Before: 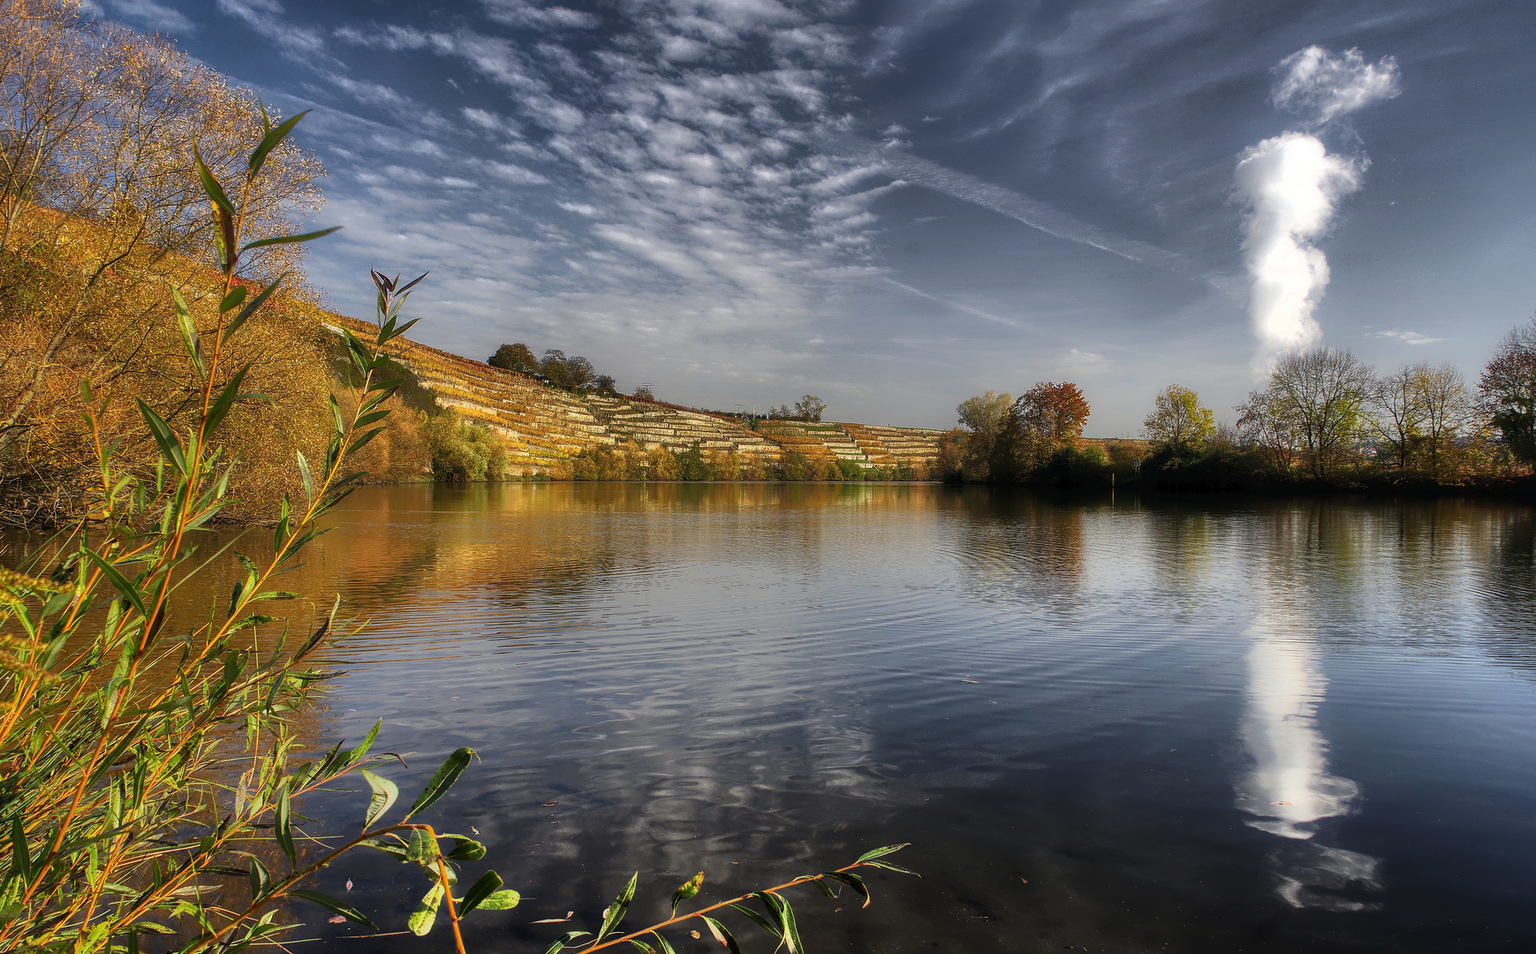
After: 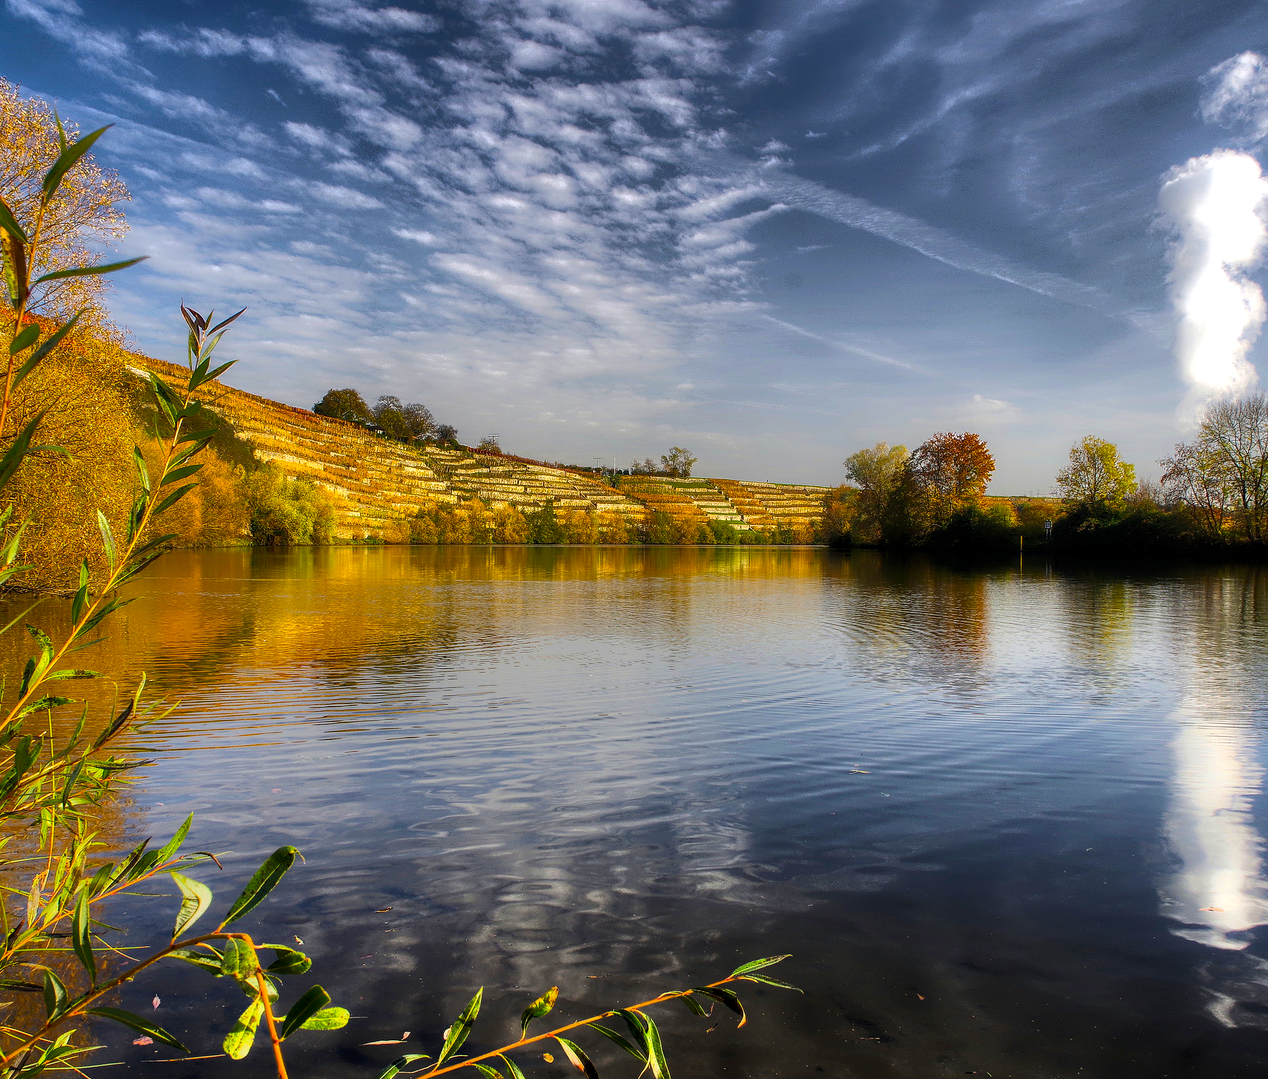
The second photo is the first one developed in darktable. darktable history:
color balance rgb: linear chroma grading › global chroma 15.09%, perceptual saturation grading › global saturation 14.928%, perceptual brilliance grading › mid-tones 10.877%, perceptual brilliance grading › shadows 14.254%, global vibrance 25.903%, contrast 6.339%
crop: left 13.795%, top 0%, right 13.256%
local contrast: highlights 107%, shadows 100%, detail 119%, midtone range 0.2
